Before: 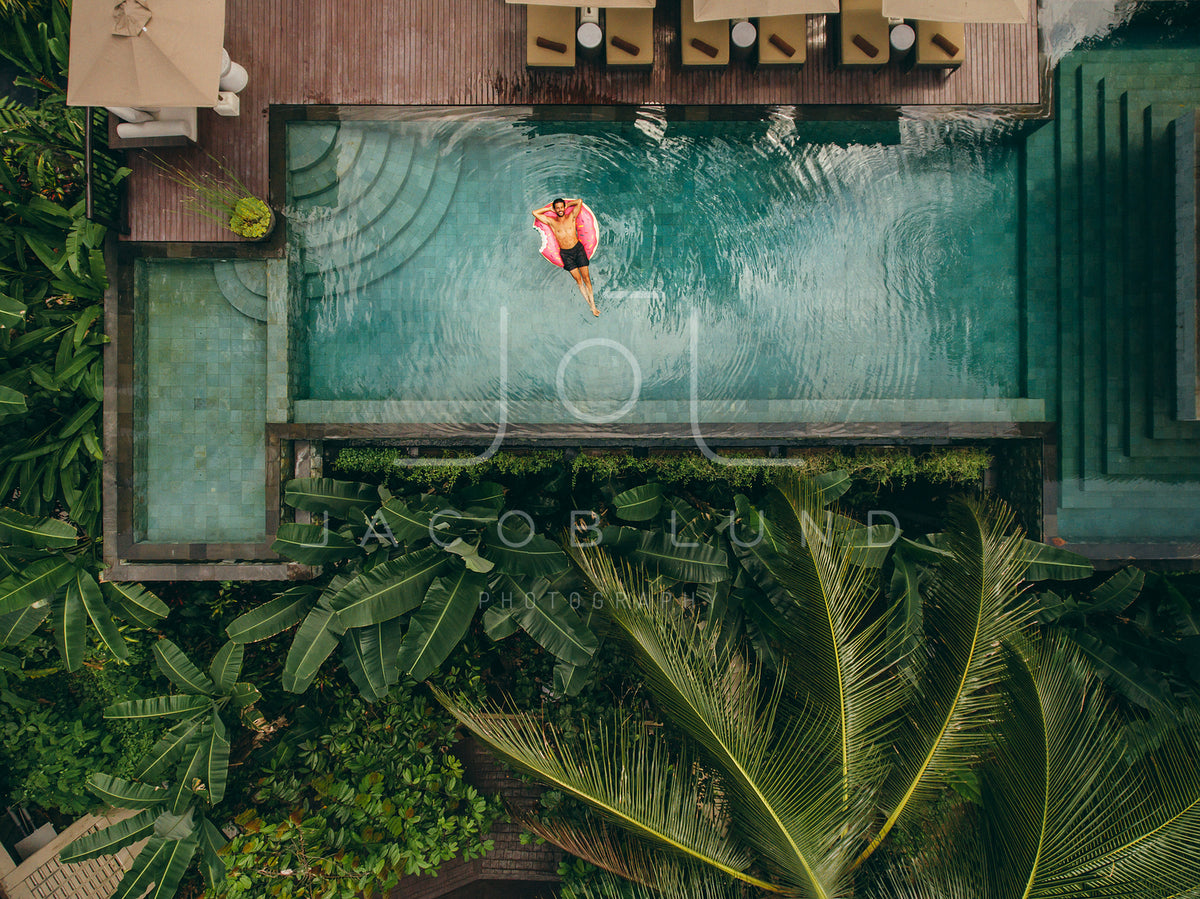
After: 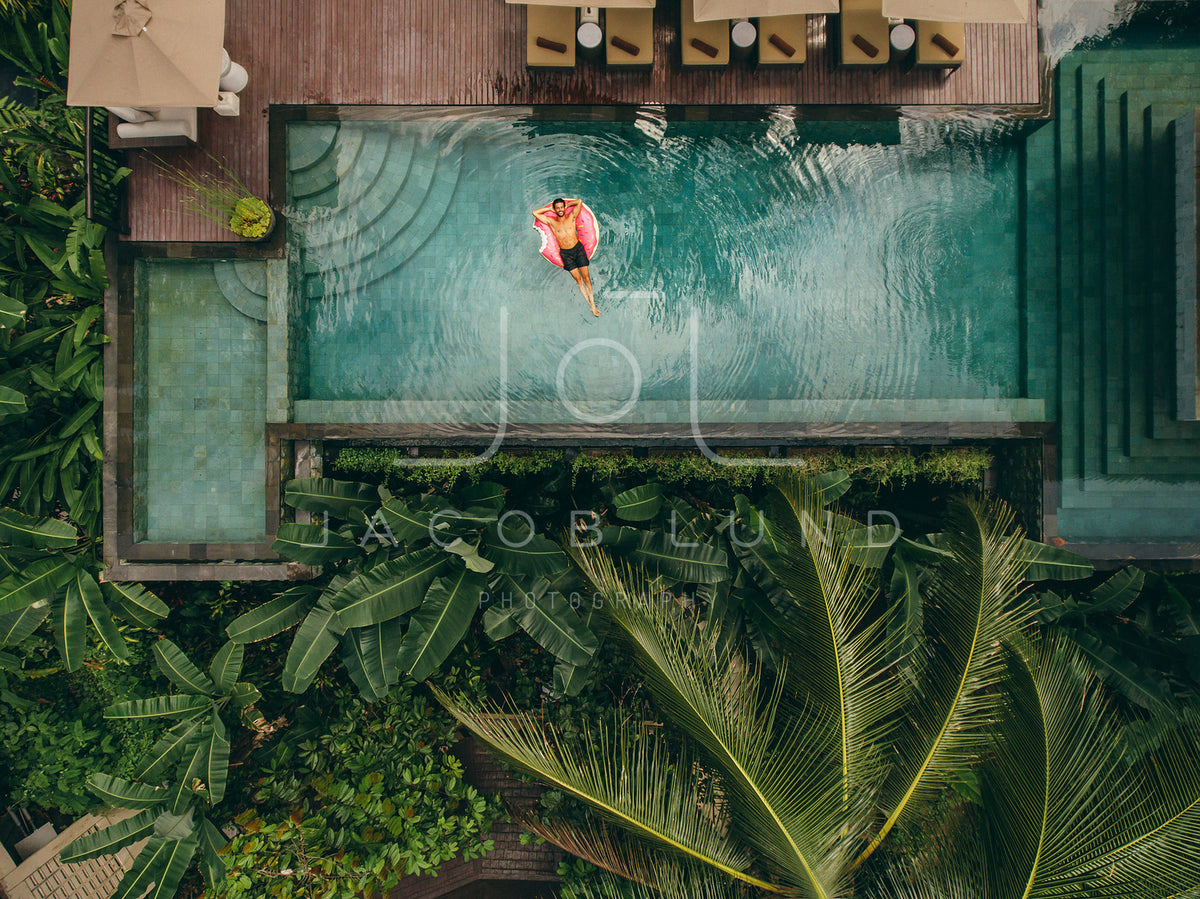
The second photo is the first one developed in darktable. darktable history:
shadows and highlights: shadows 22.7, highlights -48.71, soften with gaussian
white balance: emerald 1
